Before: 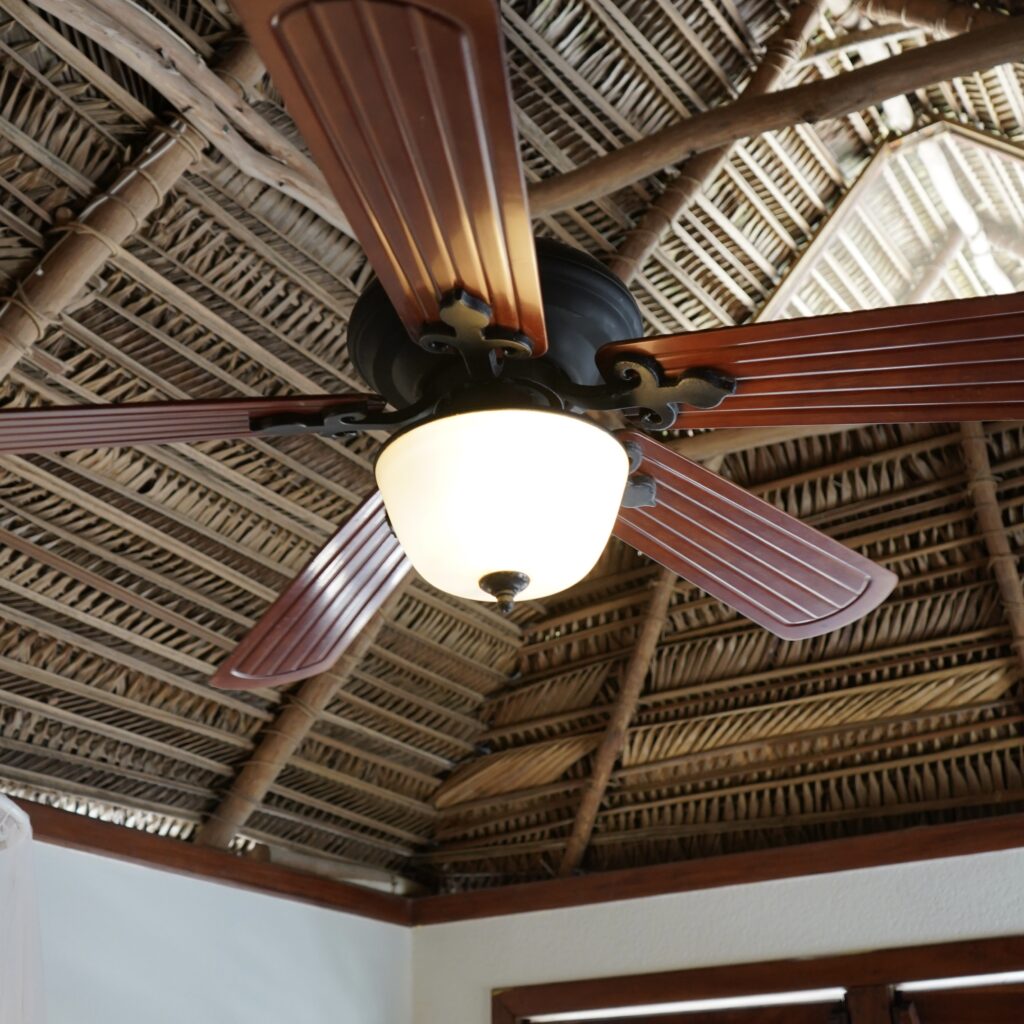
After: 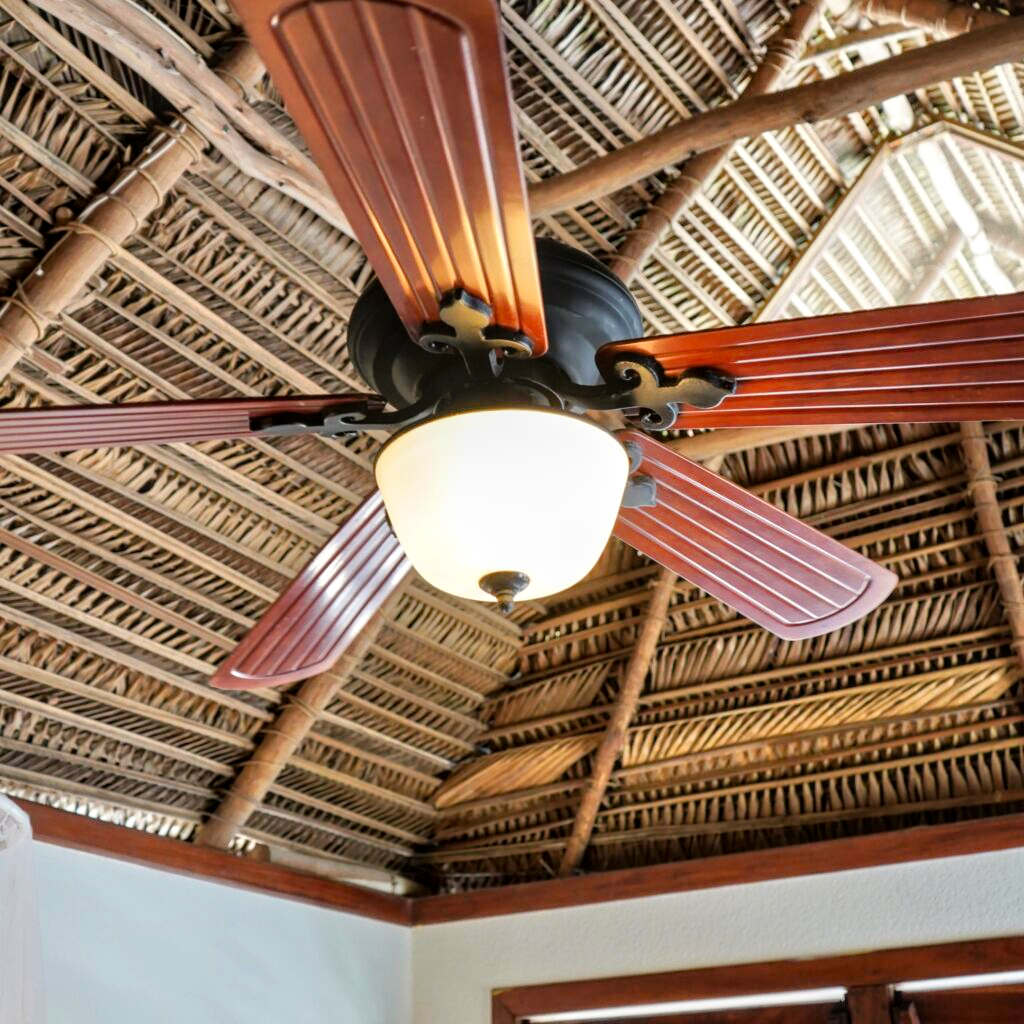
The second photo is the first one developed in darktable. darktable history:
tone equalizer: -7 EV 0.15 EV, -6 EV 0.6 EV, -5 EV 1.15 EV, -4 EV 1.33 EV, -3 EV 1.15 EV, -2 EV 0.6 EV, -1 EV 0.15 EV, mask exposure compensation -0.5 EV
local contrast: on, module defaults
contrast brightness saturation: contrast 0.1, brightness 0.03, saturation 0.09
